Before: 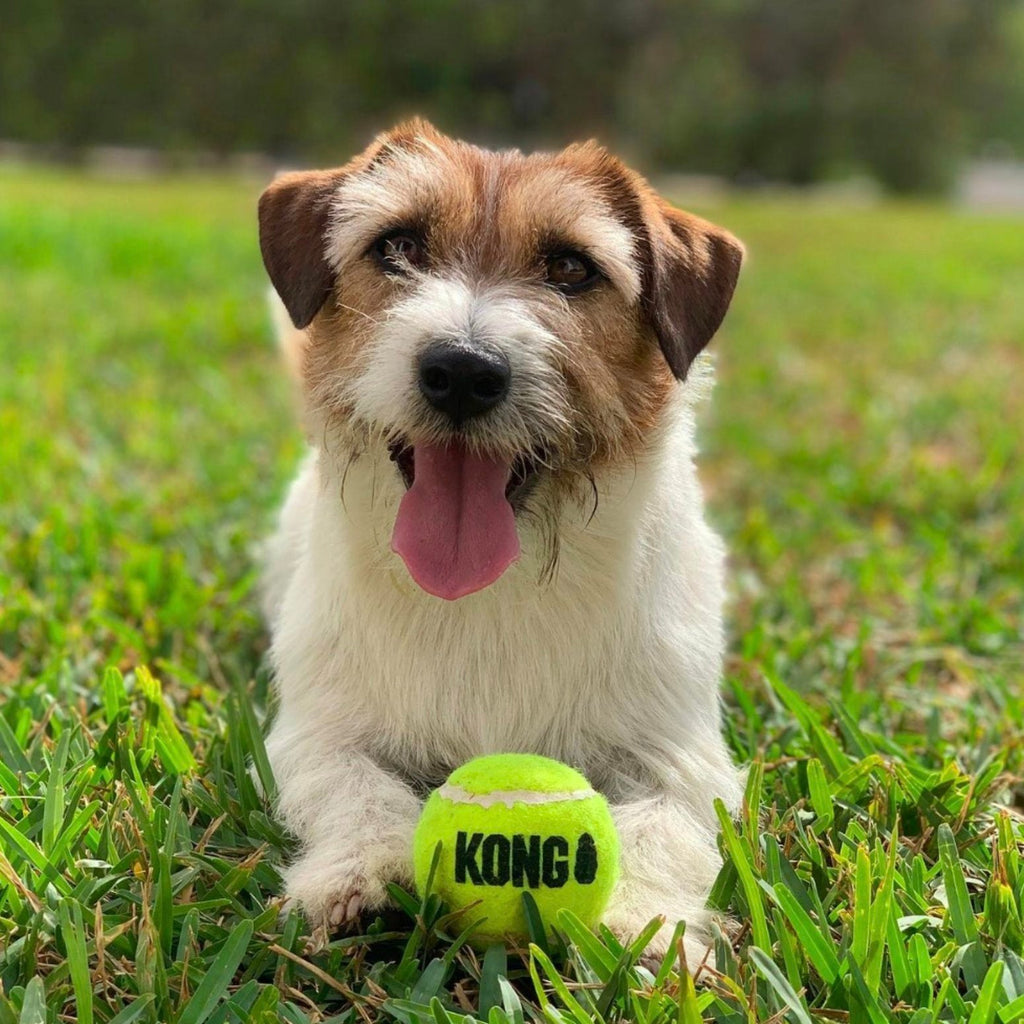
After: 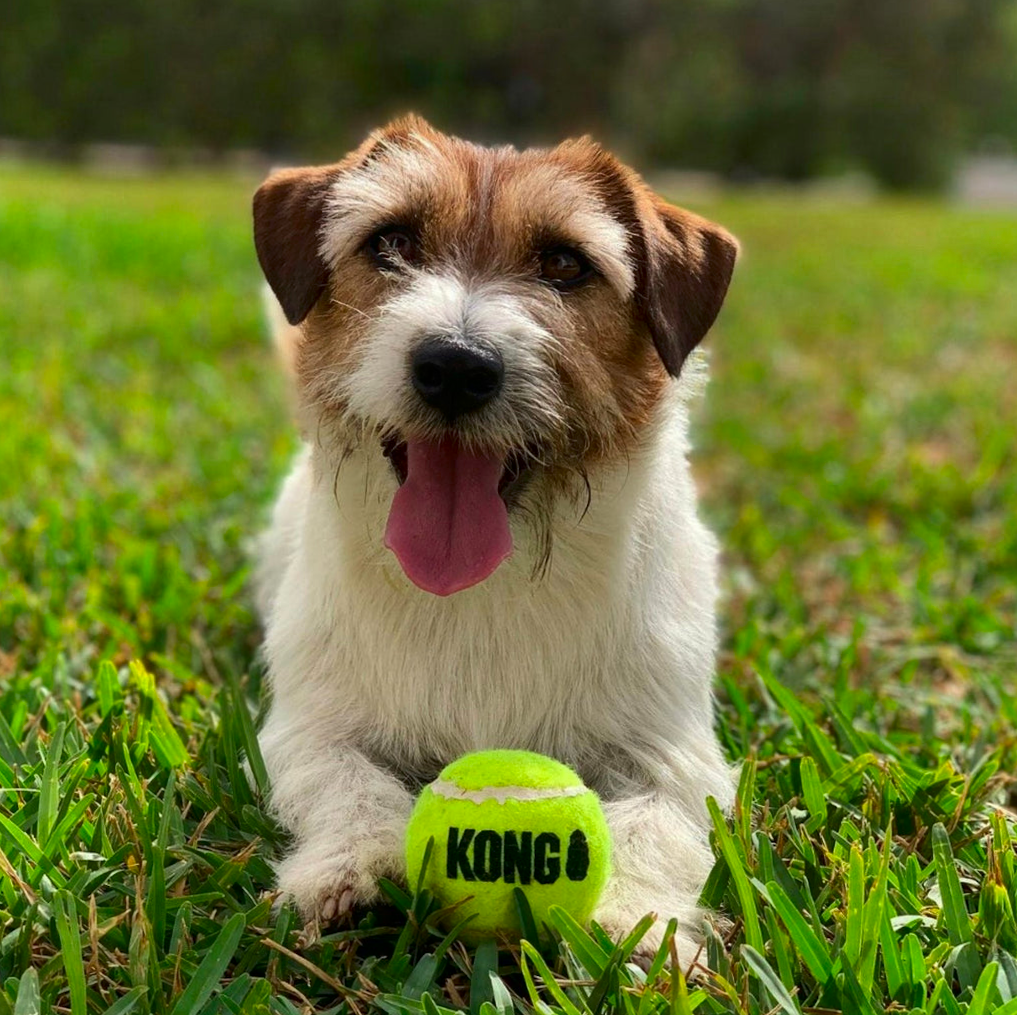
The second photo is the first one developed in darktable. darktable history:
shadows and highlights: shadows 35, highlights -35, soften with gaussian
contrast brightness saturation: contrast 0.07, brightness -0.13, saturation 0.06
rotate and perspective: rotation 0.192°, lens shift (horizontal) -0.015, crop left 0.005, crop right 0.996, crop top 0.006, crop bottom 0.99
